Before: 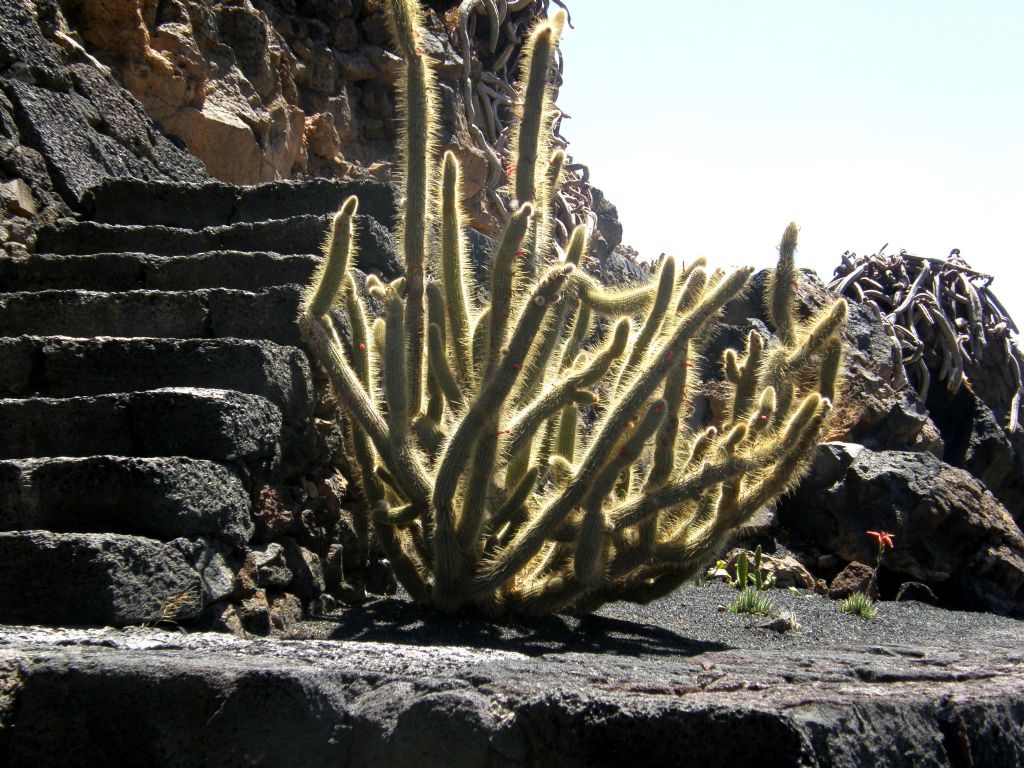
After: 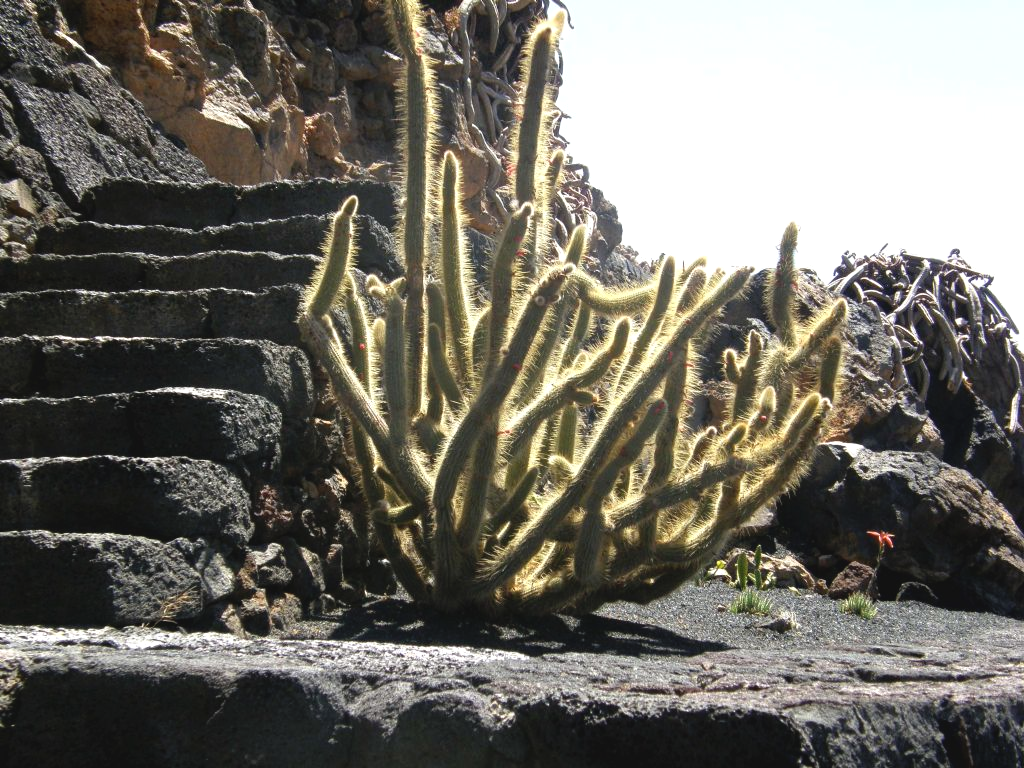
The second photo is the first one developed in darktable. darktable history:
exposure: exposure 0.367 EV, compensate highlight preservation false
contrast brightness saturation: contrast -0.1, saturation -0.1
